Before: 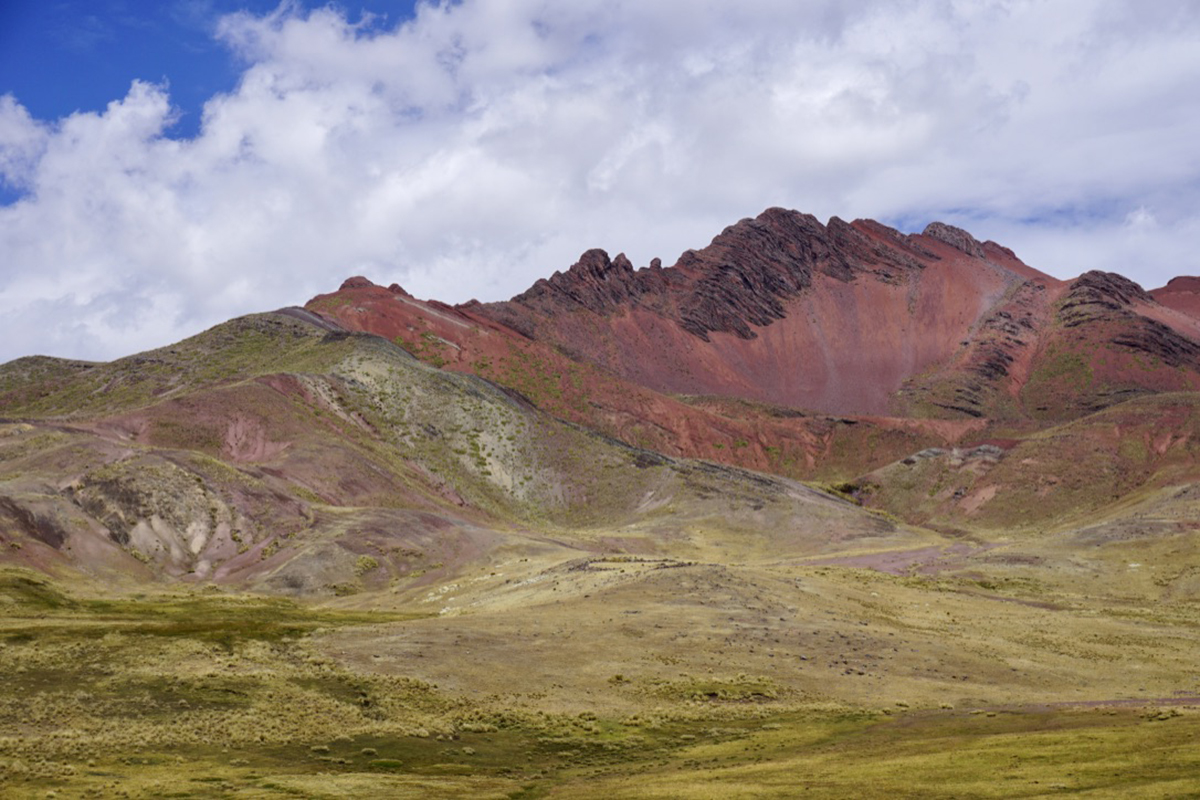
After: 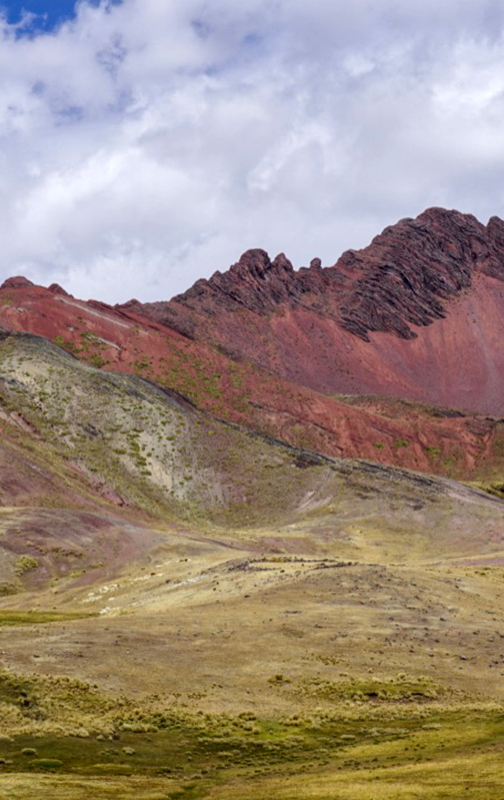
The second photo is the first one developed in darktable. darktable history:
local contrast: on, module defaults
crop: left 28.415%, right 29.519%
shadows and highlights: shadows -11.09, white point adjustment 1.45, highlights 10.4
